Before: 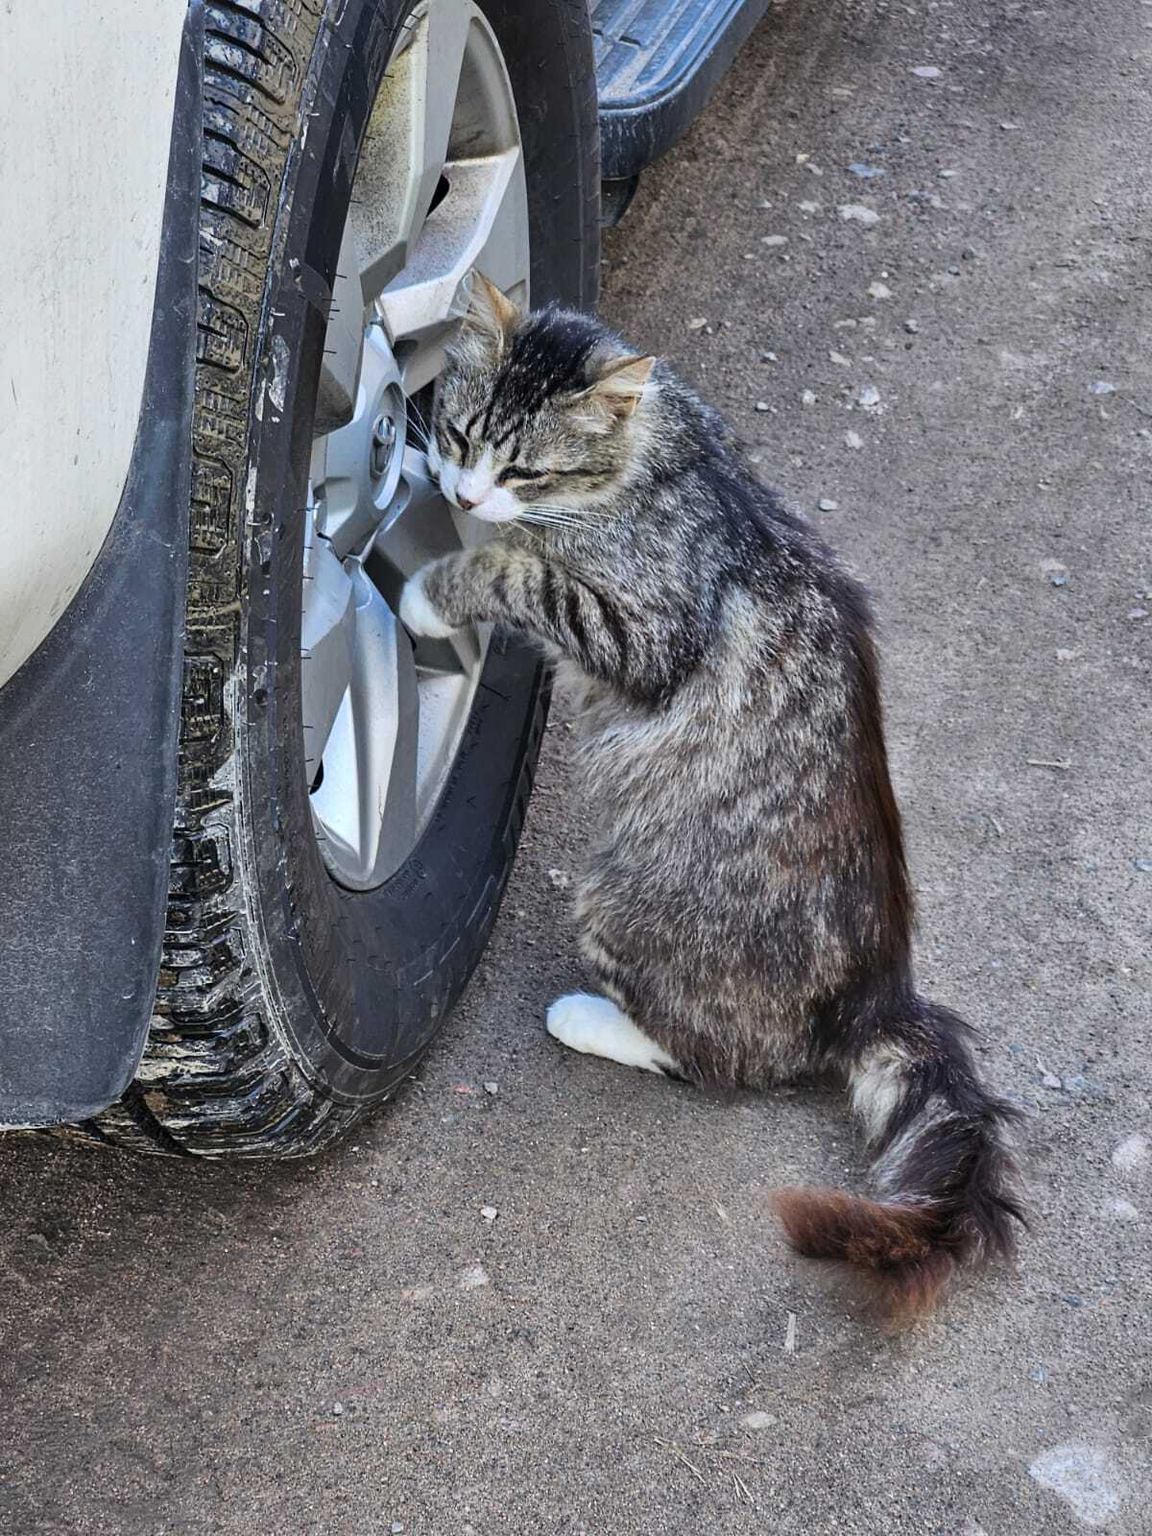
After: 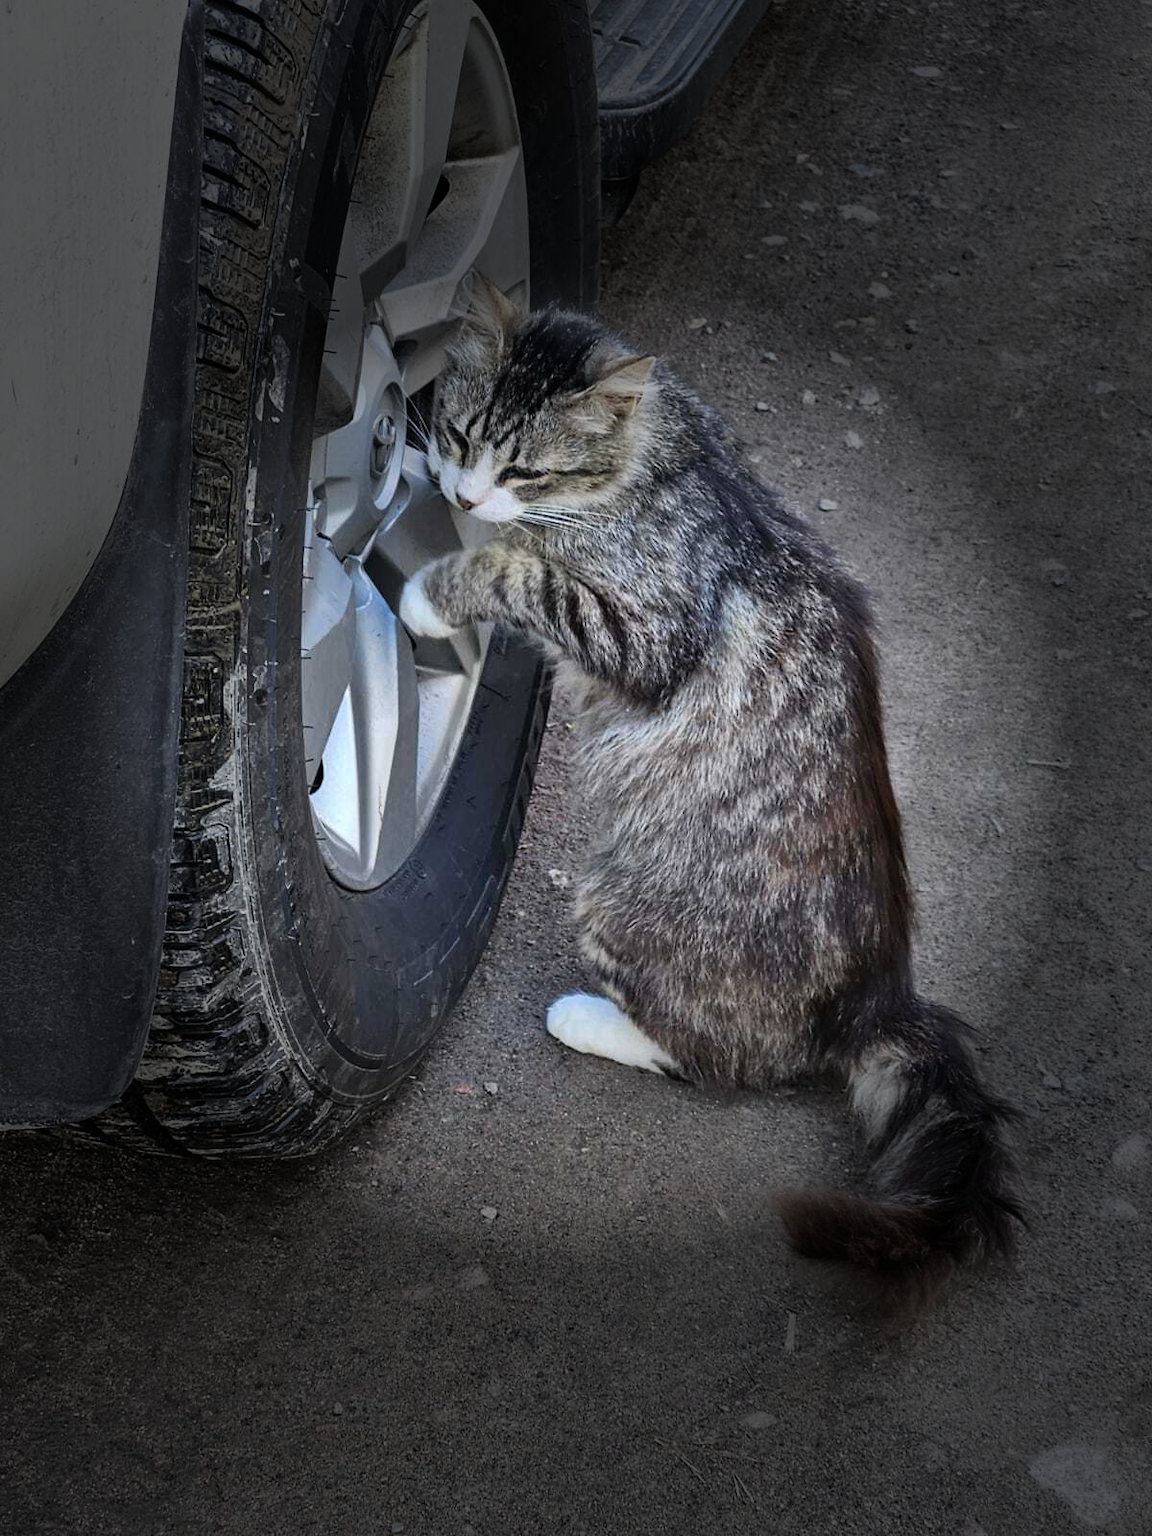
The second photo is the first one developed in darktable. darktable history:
vignetting: fall-off start 30.99%, fall-off radius 34.09%, brightness -0.882
